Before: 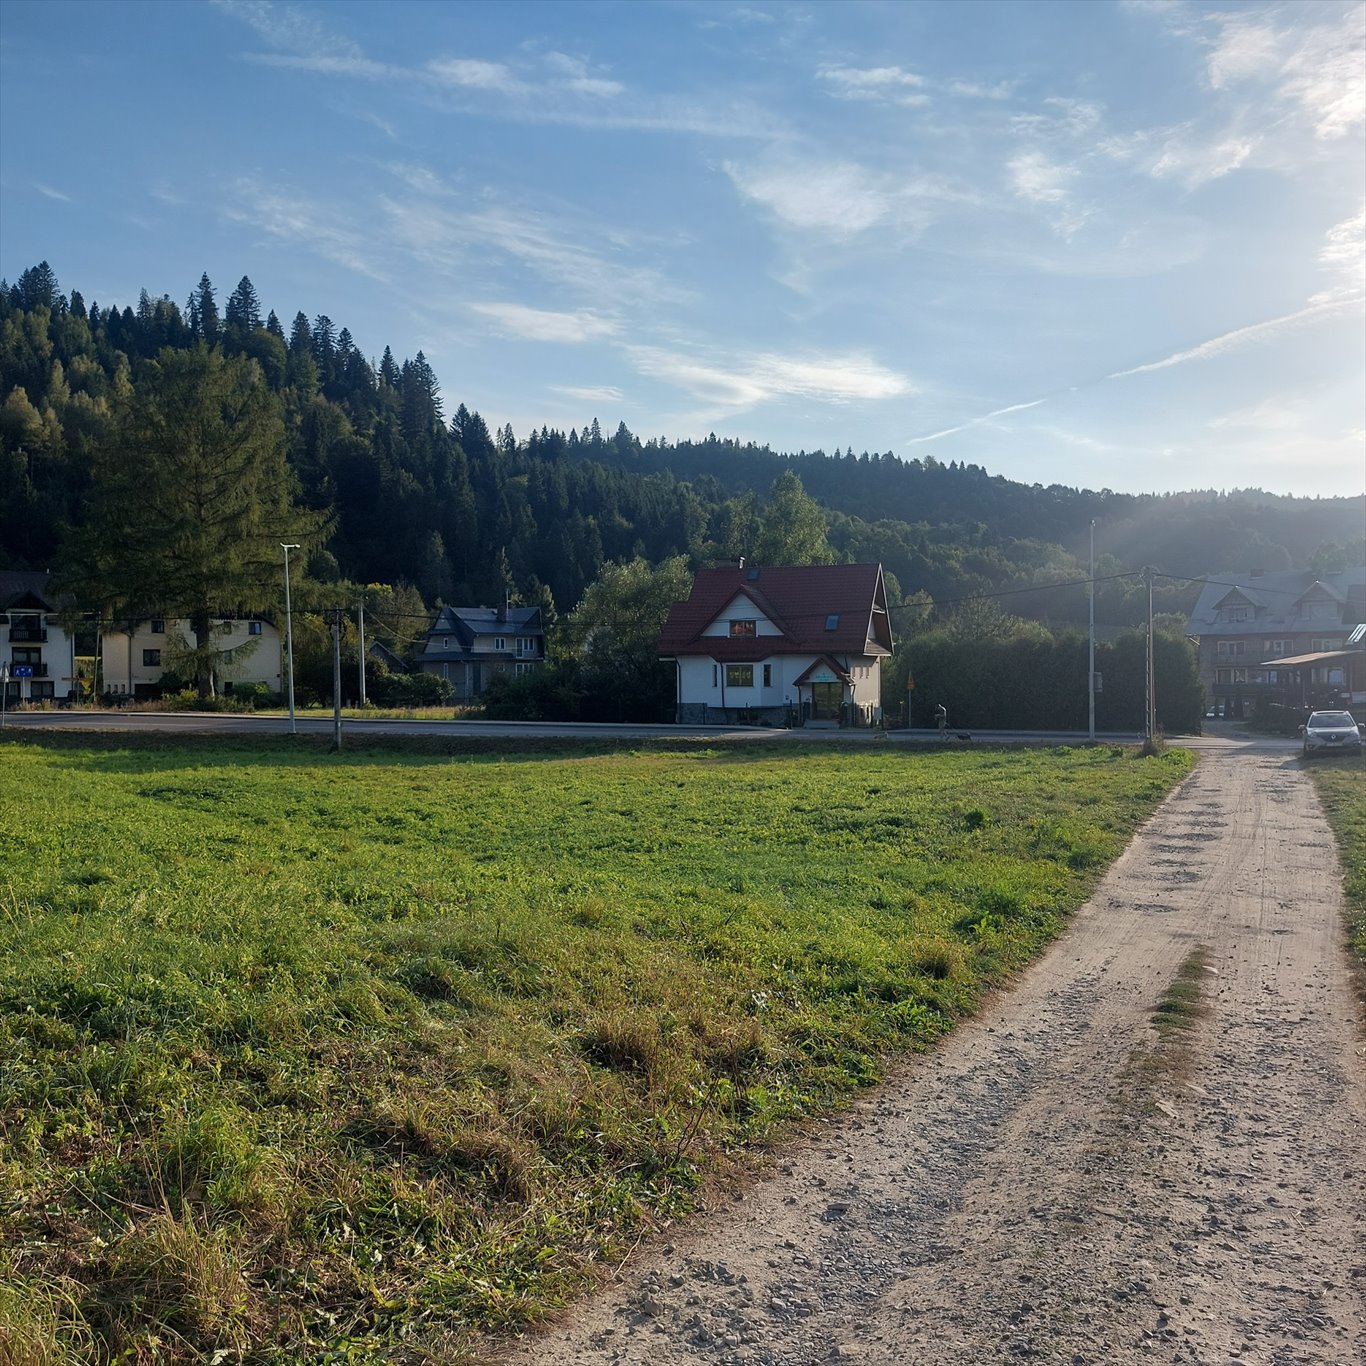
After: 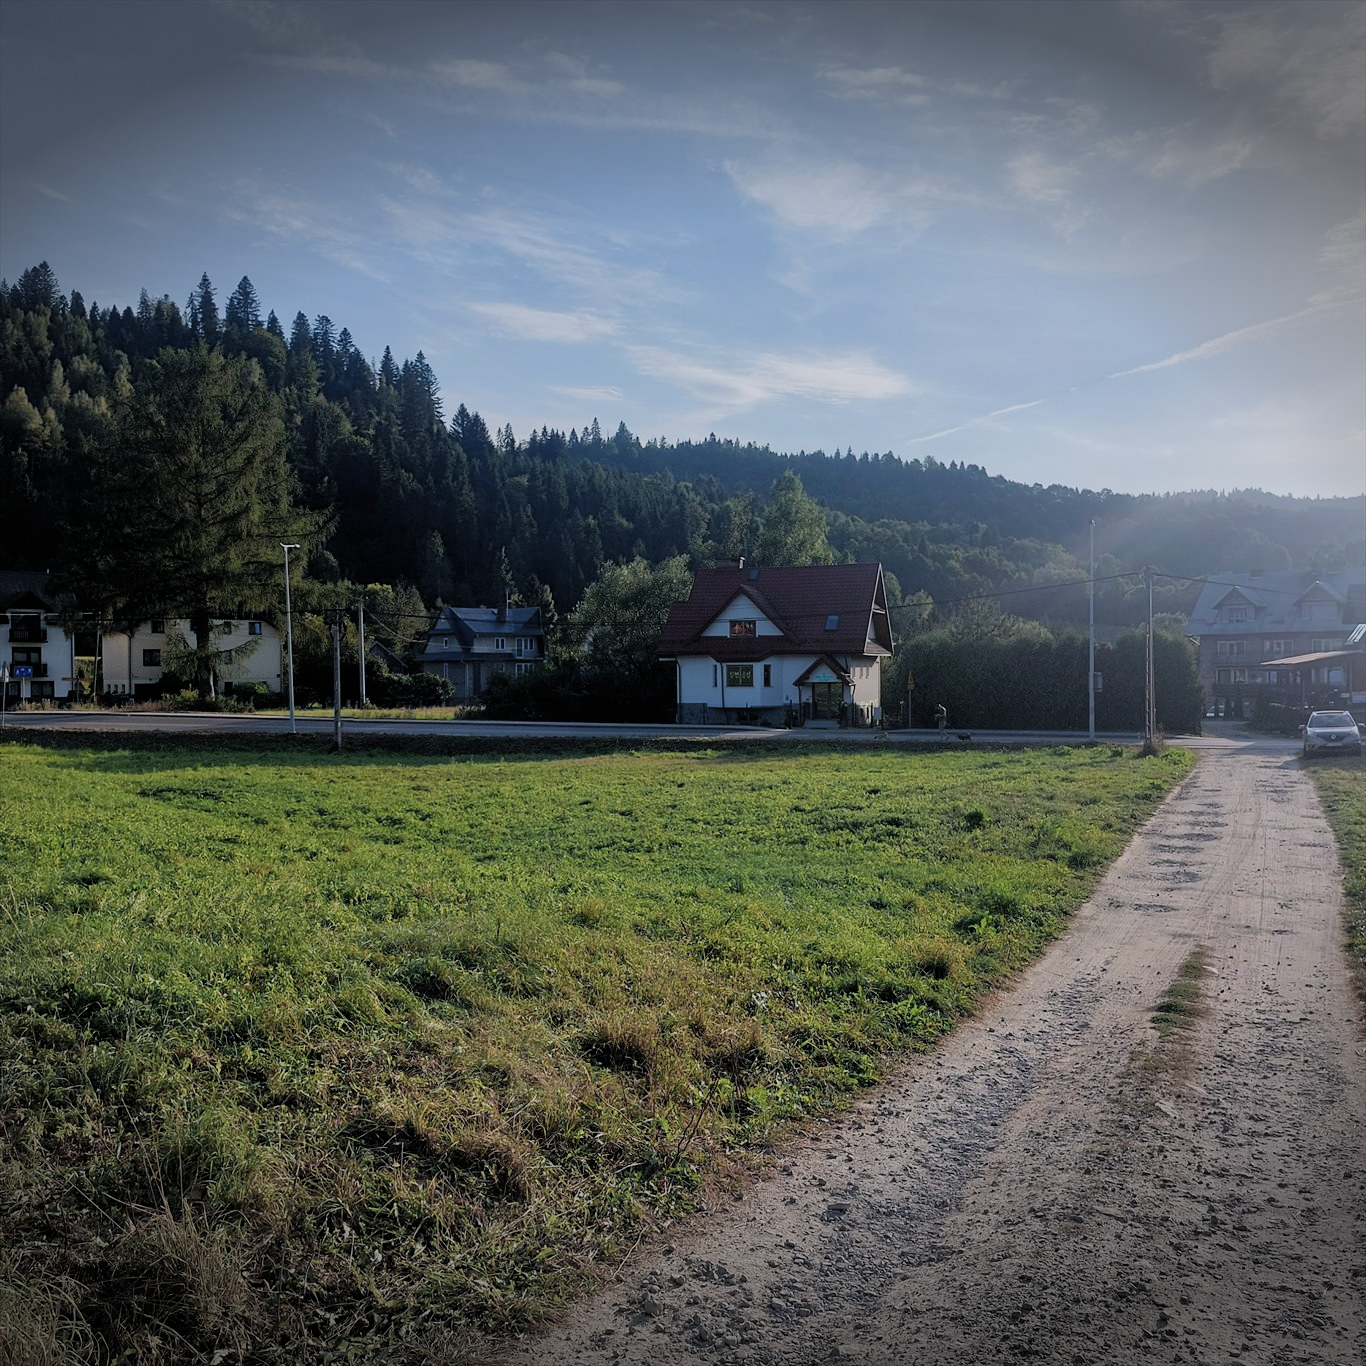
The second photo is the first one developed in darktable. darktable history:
shadows and highlights: shadows 4.13, highlights -18.54, soften with gaussian
vignetting: fall-off start 99.25%, brightness -0.689, width/height ratio 1.321
filmic rgb: black relative exposure -7.65 EV, white relative exposure 4.56 EV, threshold 3.03 EV, hardness 3.61, color science v4 (2020), contrast in shadows soft, contrast in highlights soft, enable highlight reconstruction true
color calibration: illuminant as shot in camera, x 0.358, y 0.373, temperature 4628.91 K
